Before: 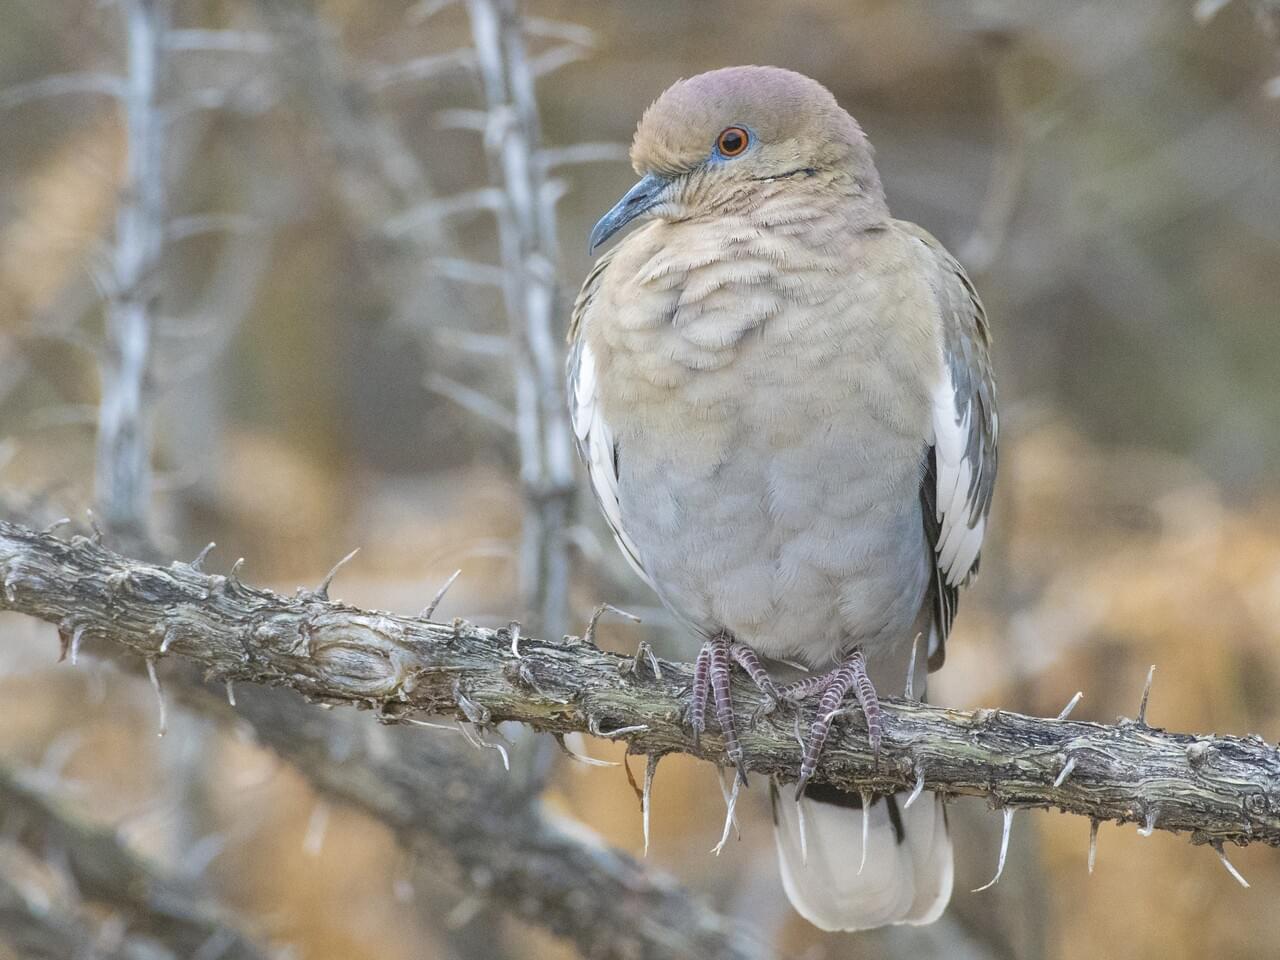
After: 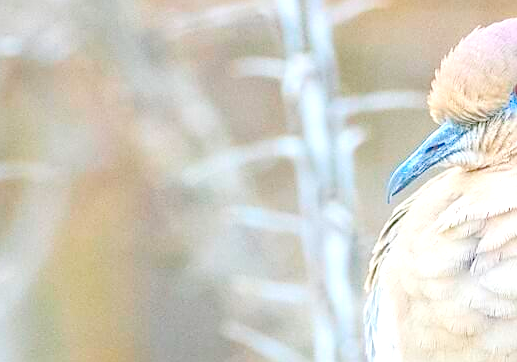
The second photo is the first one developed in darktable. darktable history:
crop: left 15.795%, top 5.421%, right 43.802%, bottom 56.867%
contrast brightness saturation: contrast 0.143
sharpen: on, module defaults
levels: levels [0.008, 0.318, 0.836]
